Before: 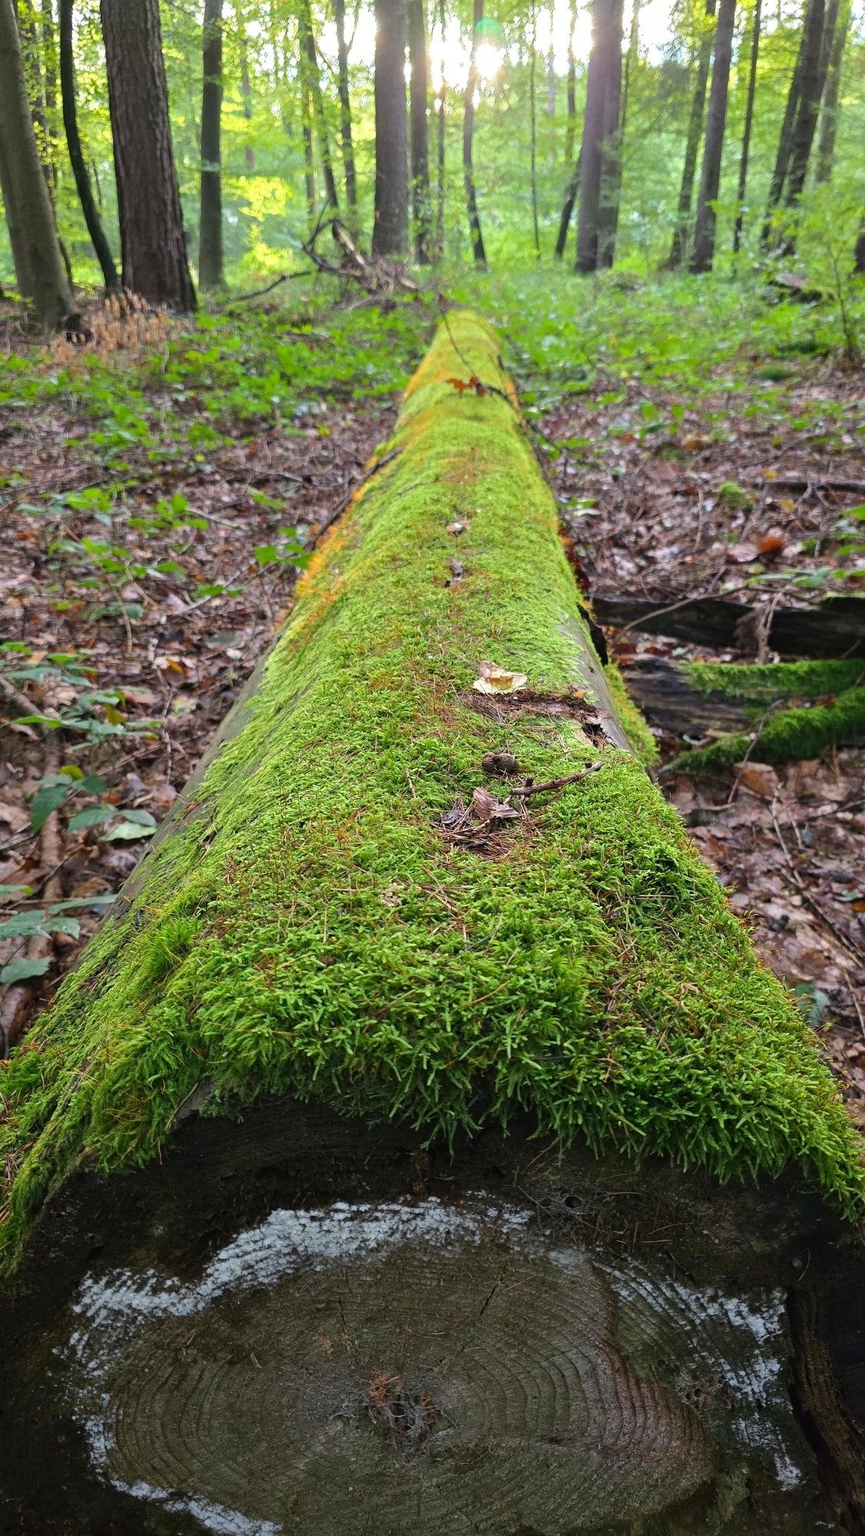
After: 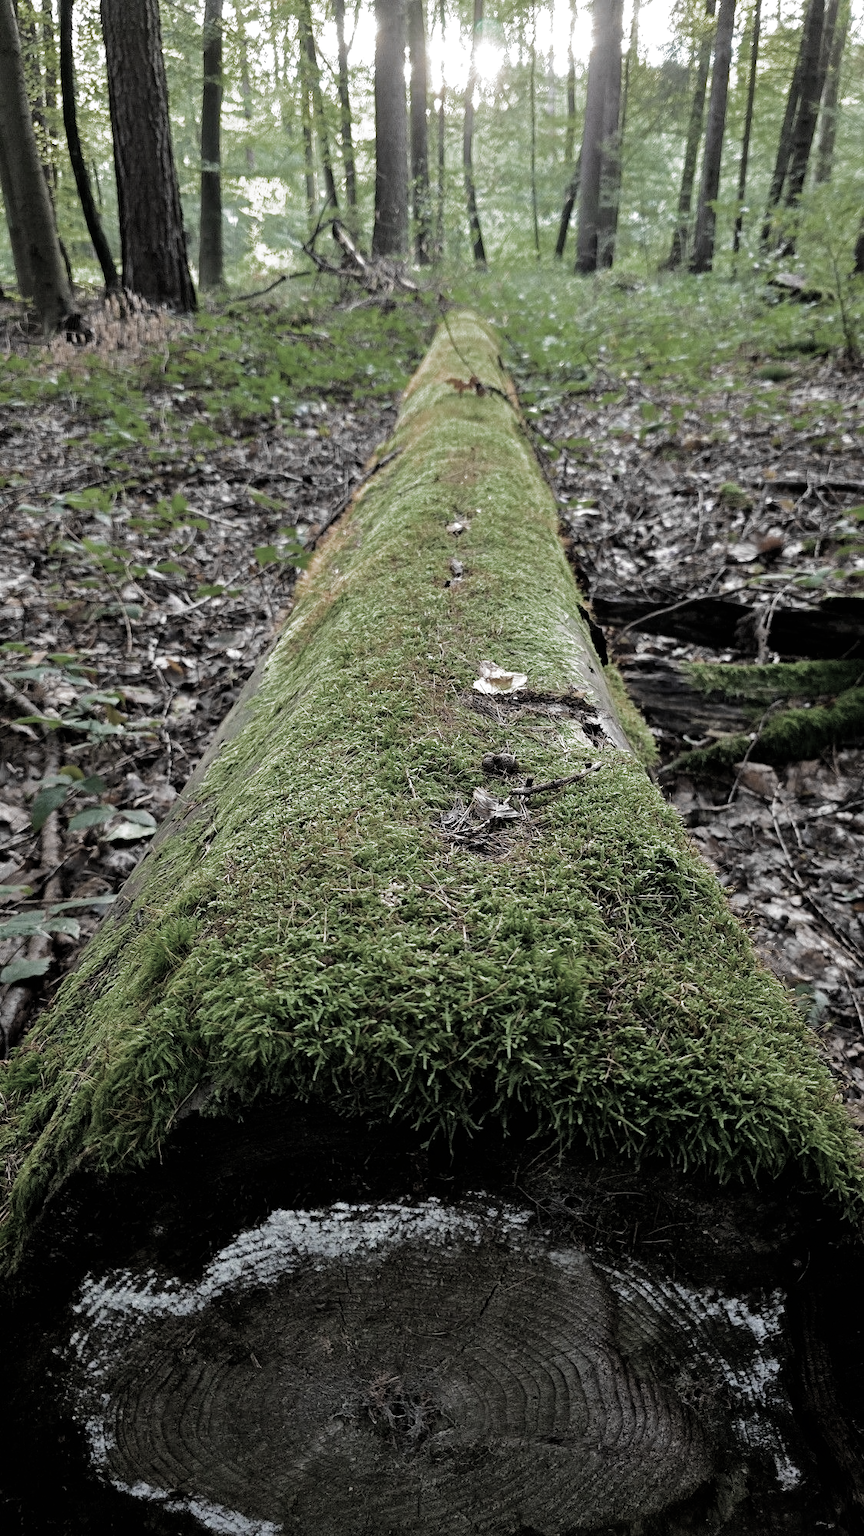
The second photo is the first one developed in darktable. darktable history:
color zones: curves: ch0 [(0, 0.487) (0.241, 0.395) (0.434, 0.373) (0.658, 0.412) (0.838, 0.487)]; ch1 [(0, 0) (0.053, 0.053) (0.211, 0.202) (0.579, 0.259) (0.781, 0.241)]
filmic rgb: black relative exposure -8.27 EV, white relative exposure 2.2 EV, threshold 2.97 EV, target white luminance 99.99%, hardness 7.04, latitude 75.22%, contrast 1.32, highlights saturation mix -2.78%, shadows ↔ highlights balance 30.4%, preserve chrominance RGB euclidean norm, color science v5 (2021), iterations of high-quality reconstruction 0, contrast in shadows safe, contrast in highlights safe, enable highlight reconstruction true
